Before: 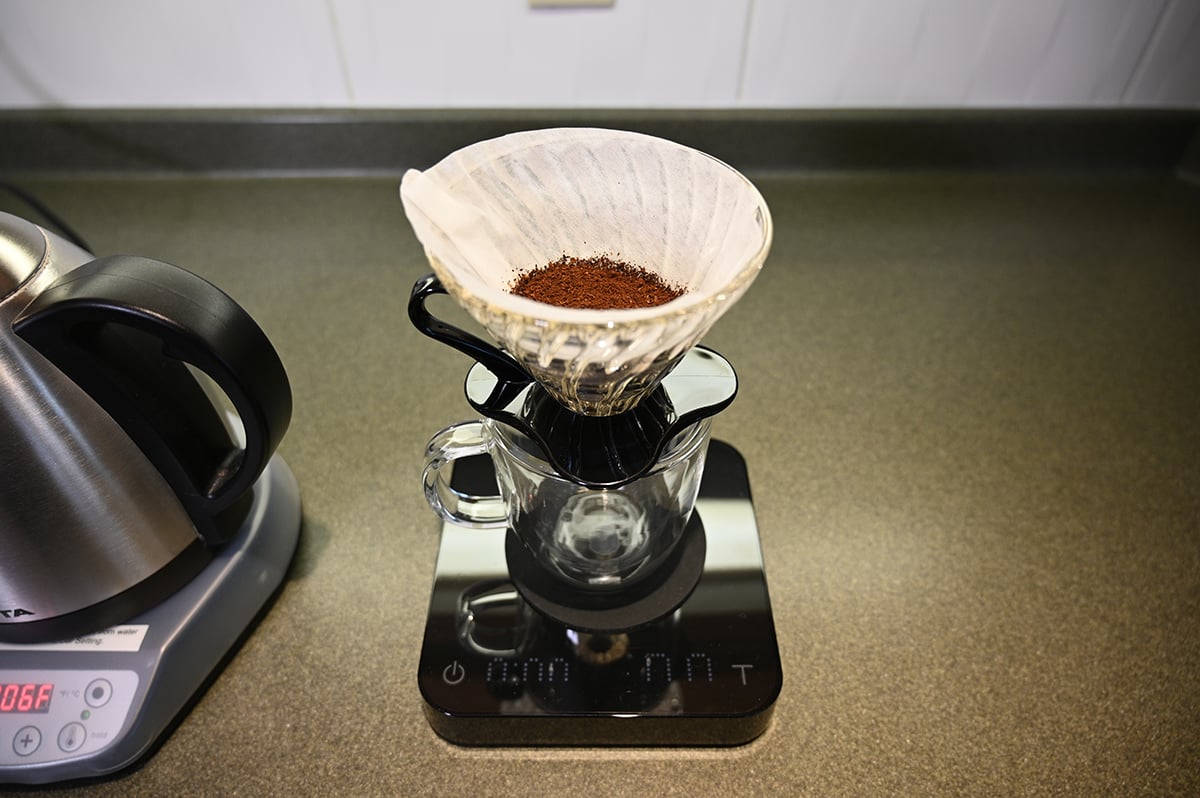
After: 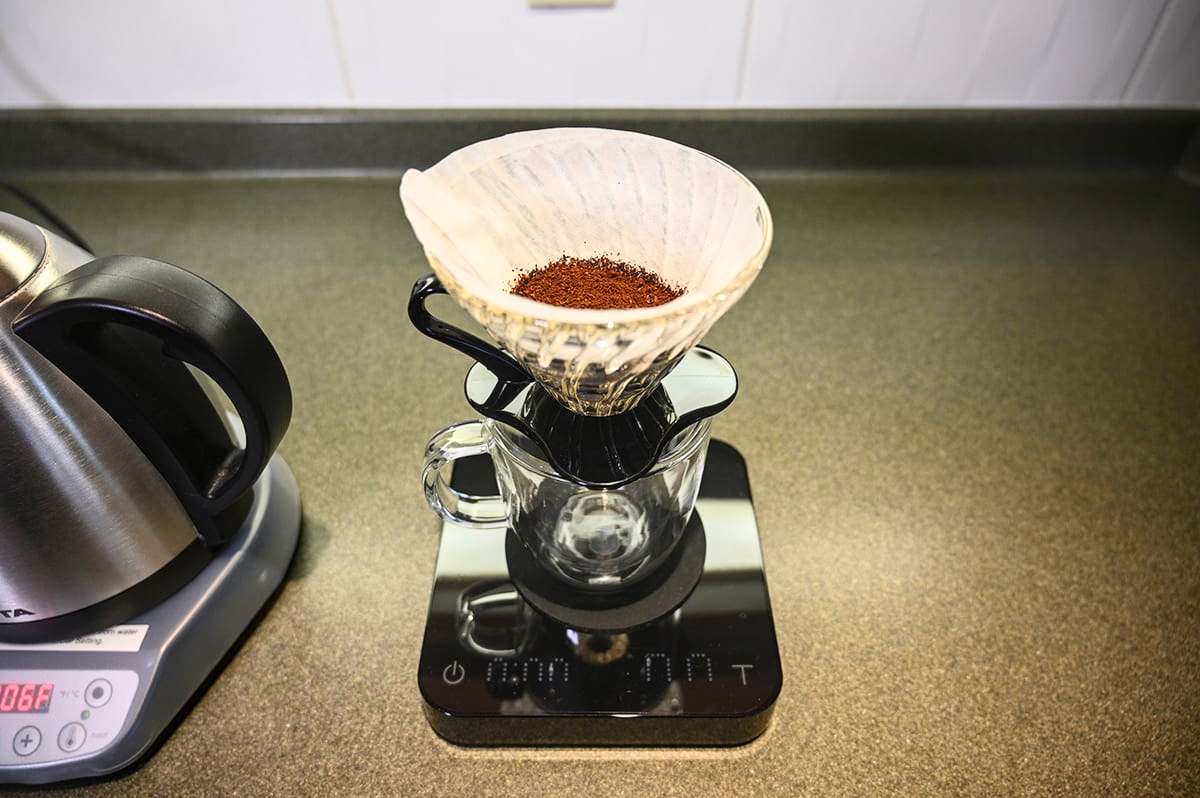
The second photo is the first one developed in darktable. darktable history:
local contrast: on, module defaults
contrast brightness saturation: contrast 0.199, brightness 0.165, saturation 0.218
